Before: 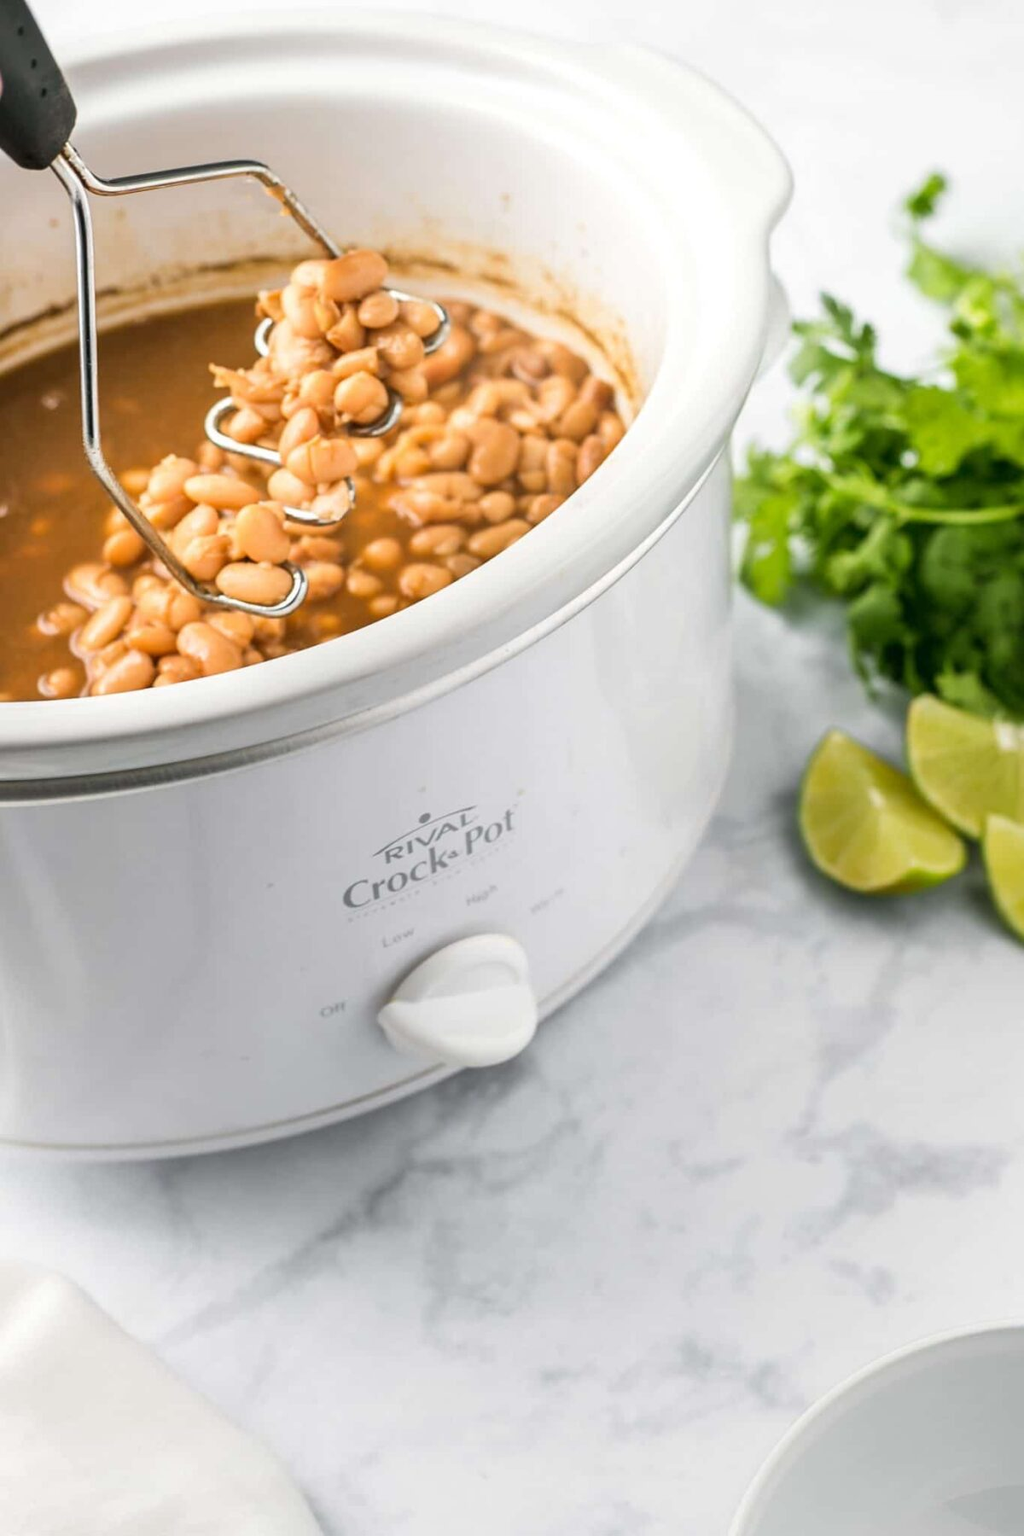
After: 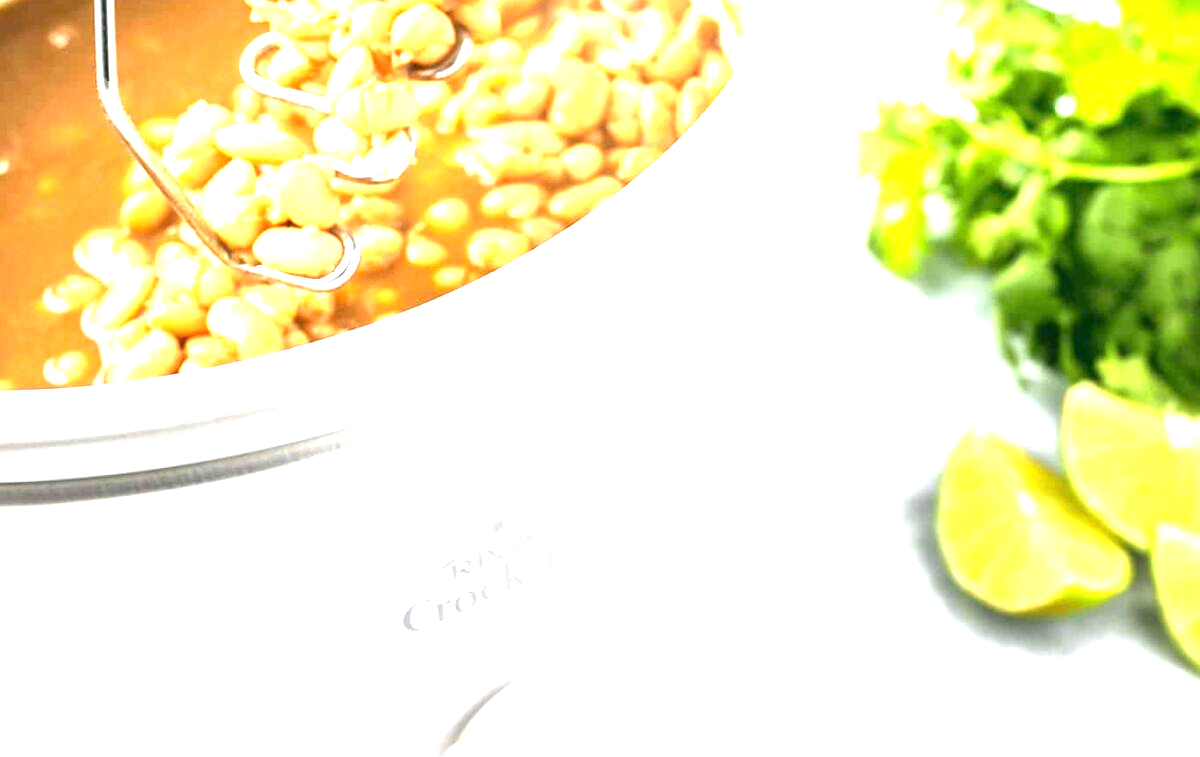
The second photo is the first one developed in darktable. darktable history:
exposure: exposure 2.009 EV, compensate exposure bias true, compensate highlight preservation false
crop and rotate: top 24.022%, bottom 33.881%
